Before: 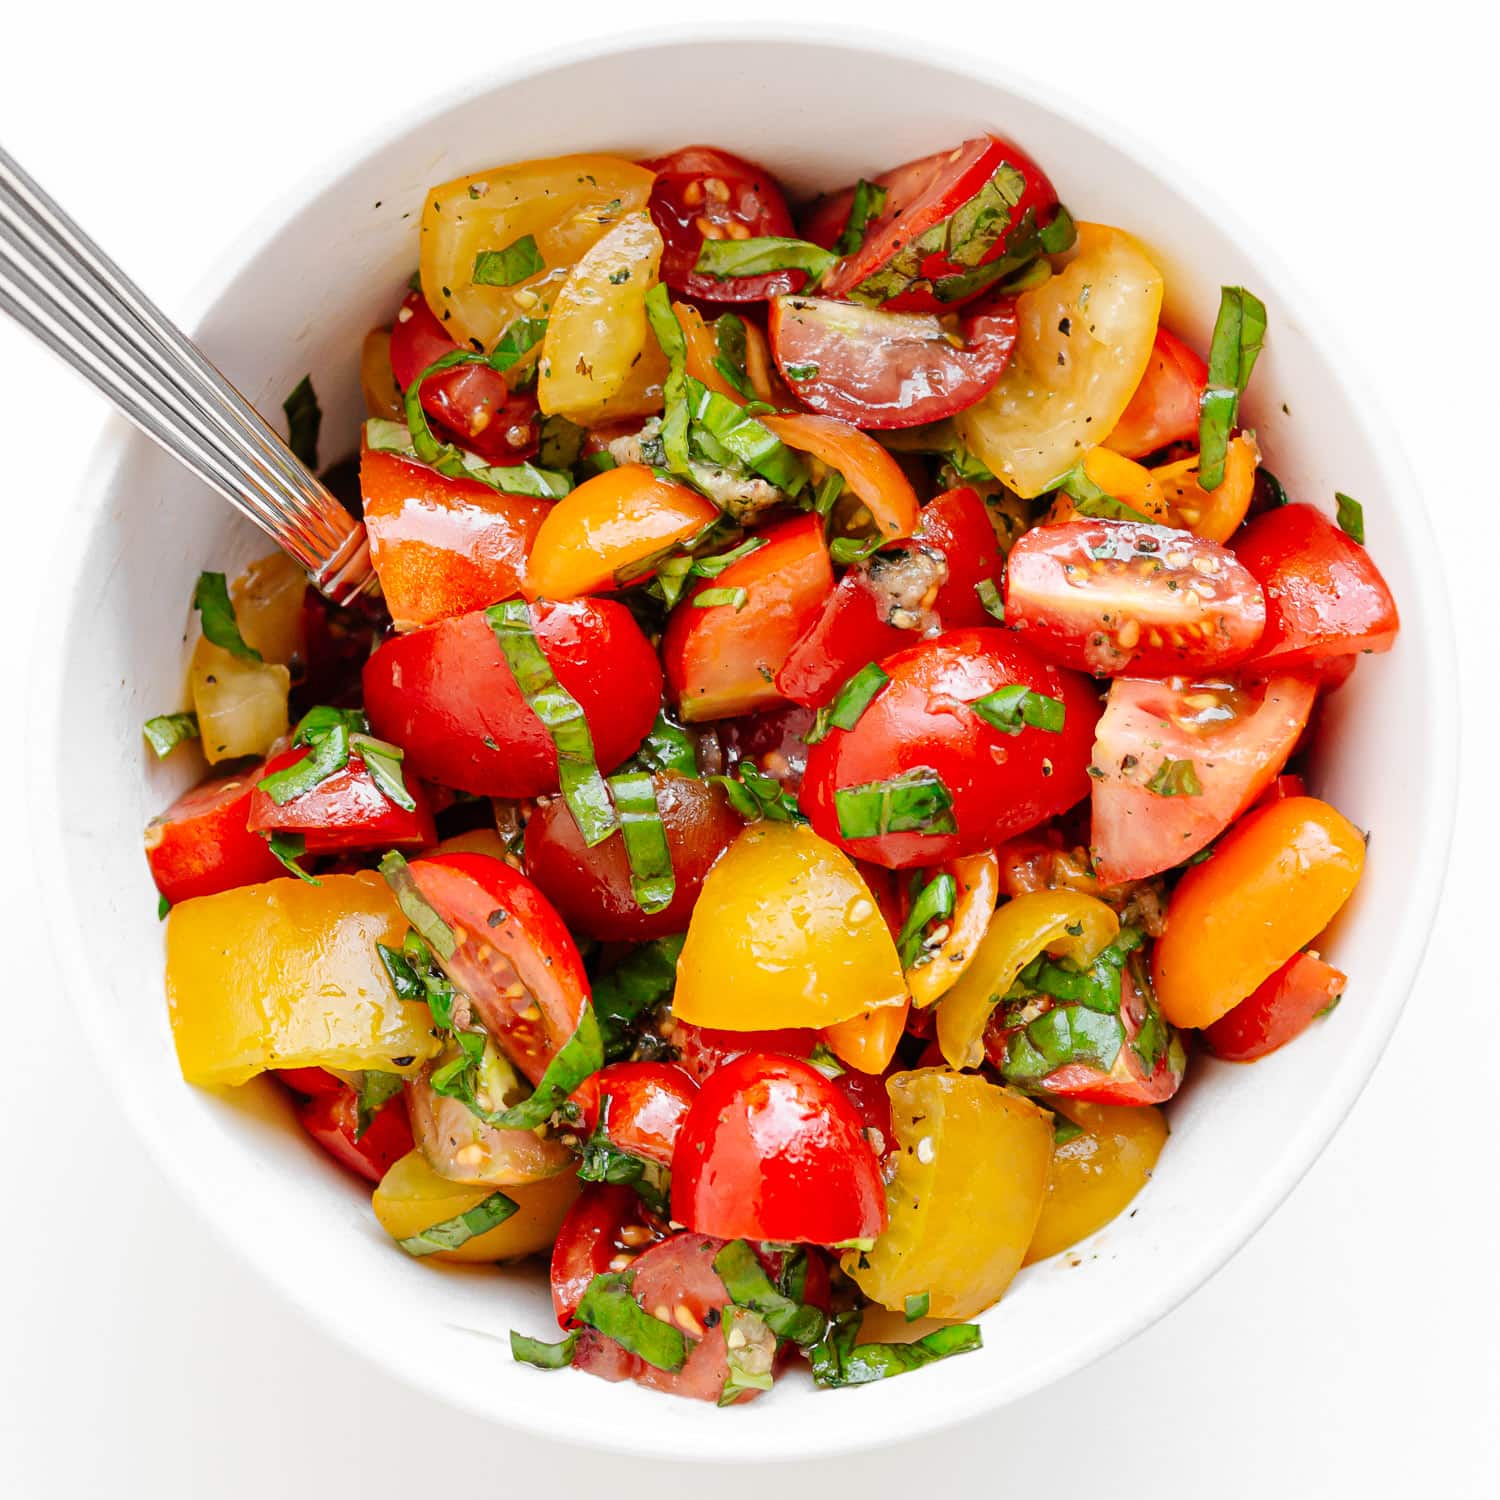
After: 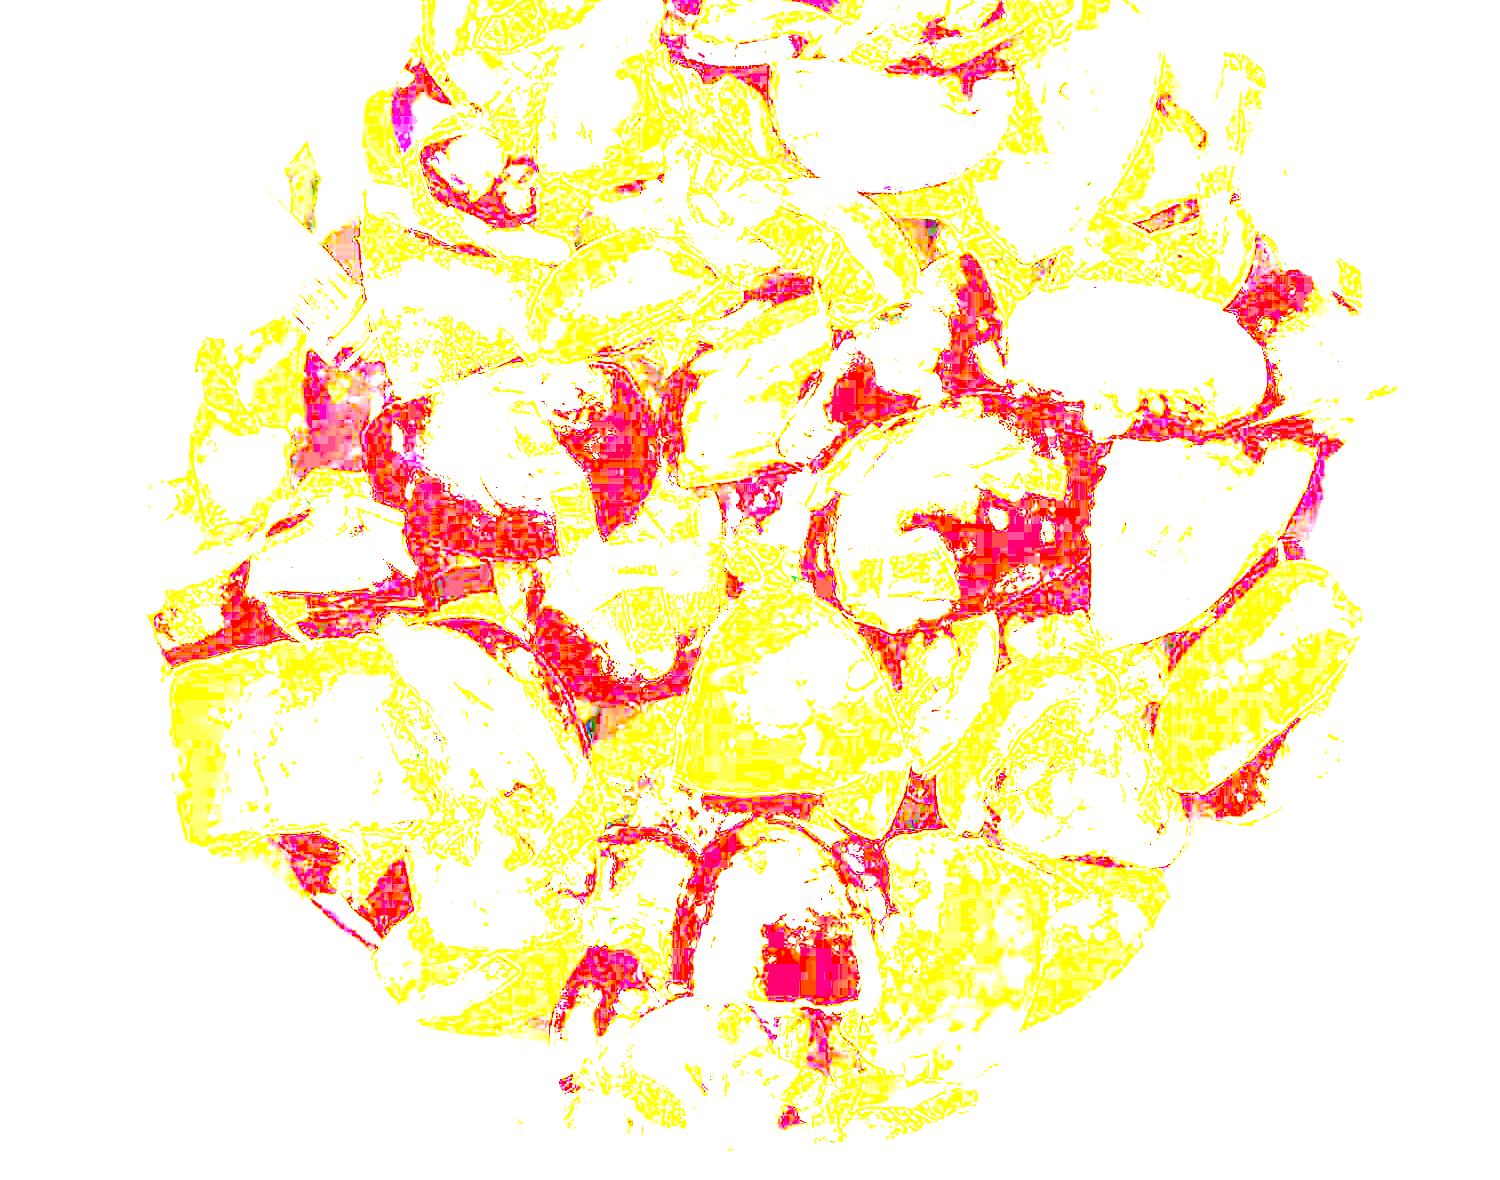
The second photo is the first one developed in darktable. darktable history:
crop and rotate: top 15.774%, bottom 5.506%
white balance: red 1.05, blue 1.072
grain: coarseness 0.09 ISO, strength 10%
exposure: exposure 8 EV, compensate highlight preservation false
